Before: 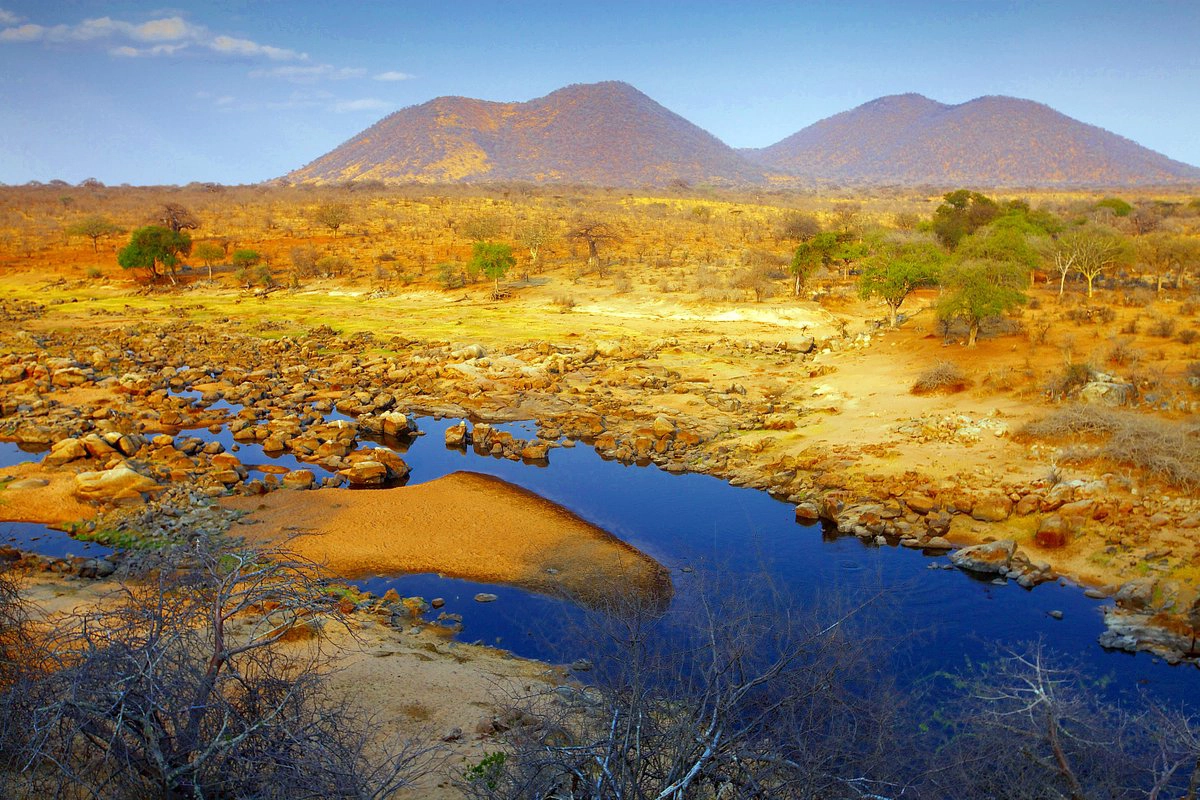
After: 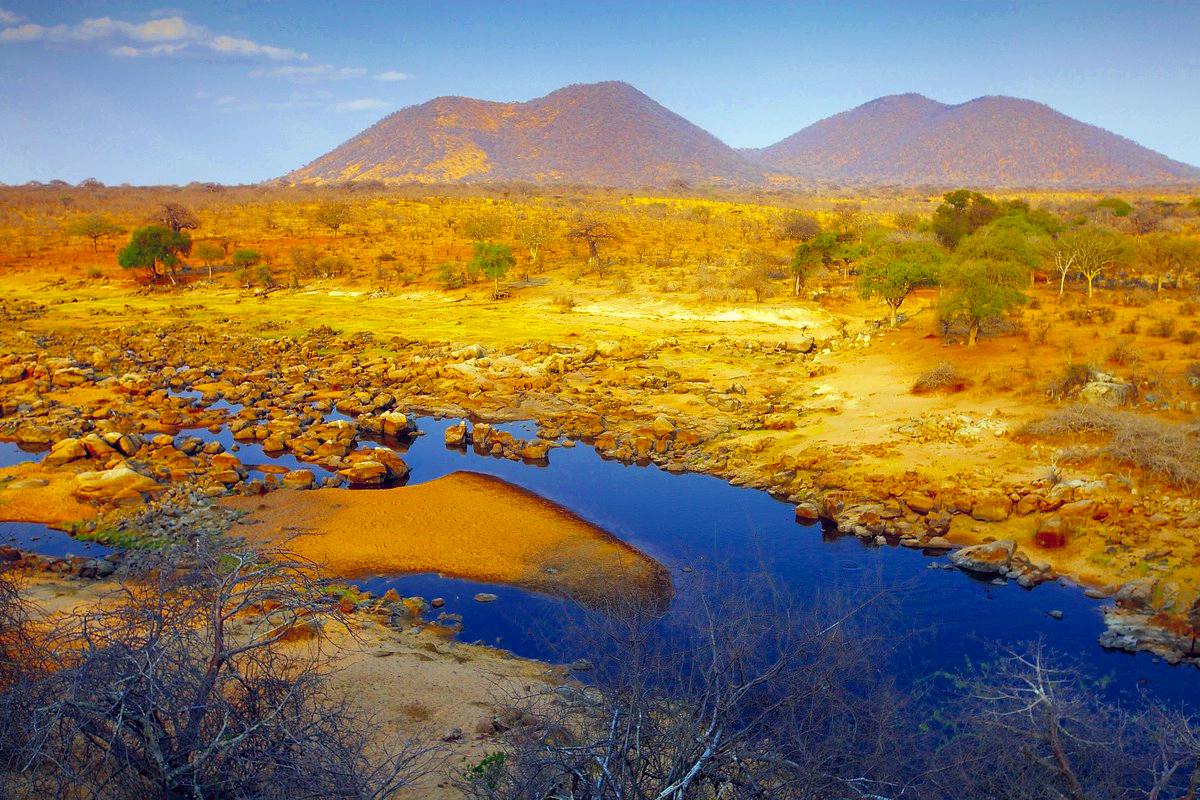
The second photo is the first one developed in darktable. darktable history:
color correction: highlights a* -0.95, highlights b* 4.5, shadows a* 3.55
color balance rgb: shadows lift › hue 87.51°, highlights gain › chroma 0.68%, highlights gain › hue 55.1°, global offset › chroma 0.13%, global offset › hue 253.66°, linear chroma grading › global chroma 0.5%, perceptual saturation grading › global saturation 16.38%
